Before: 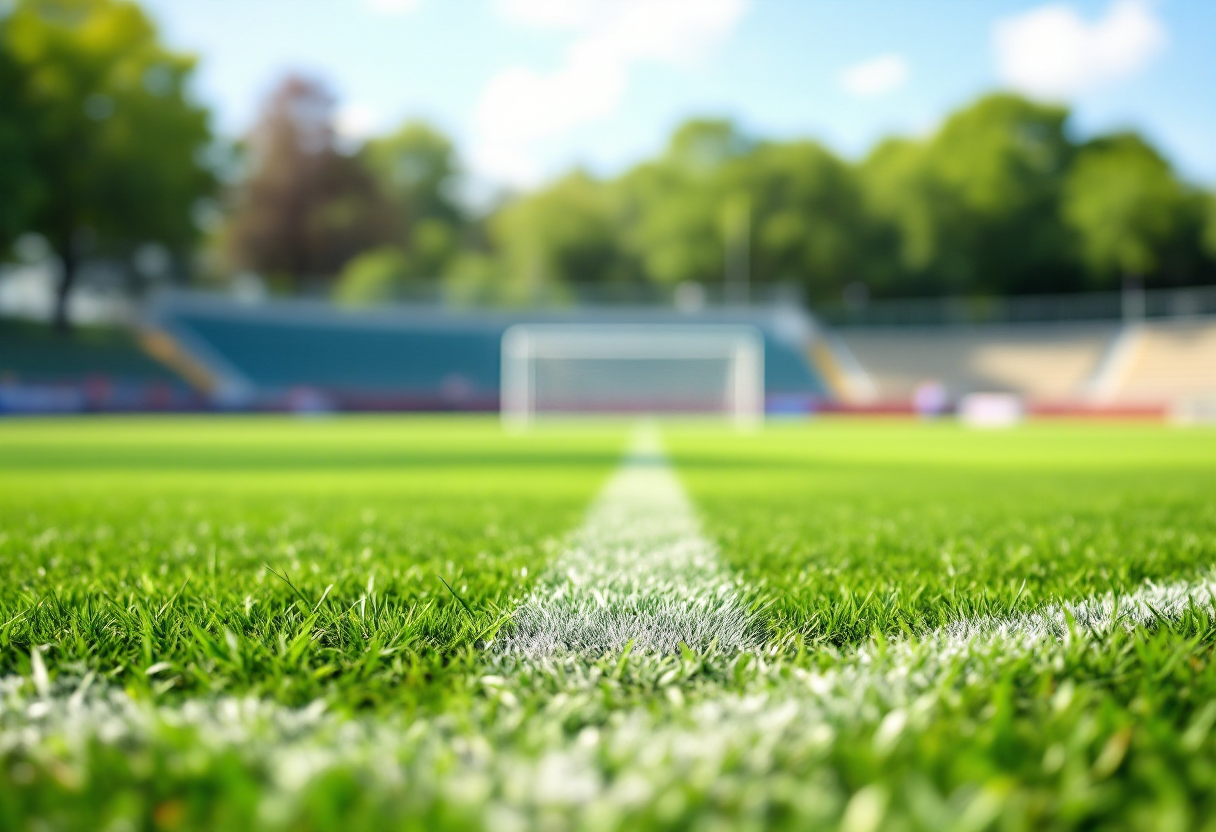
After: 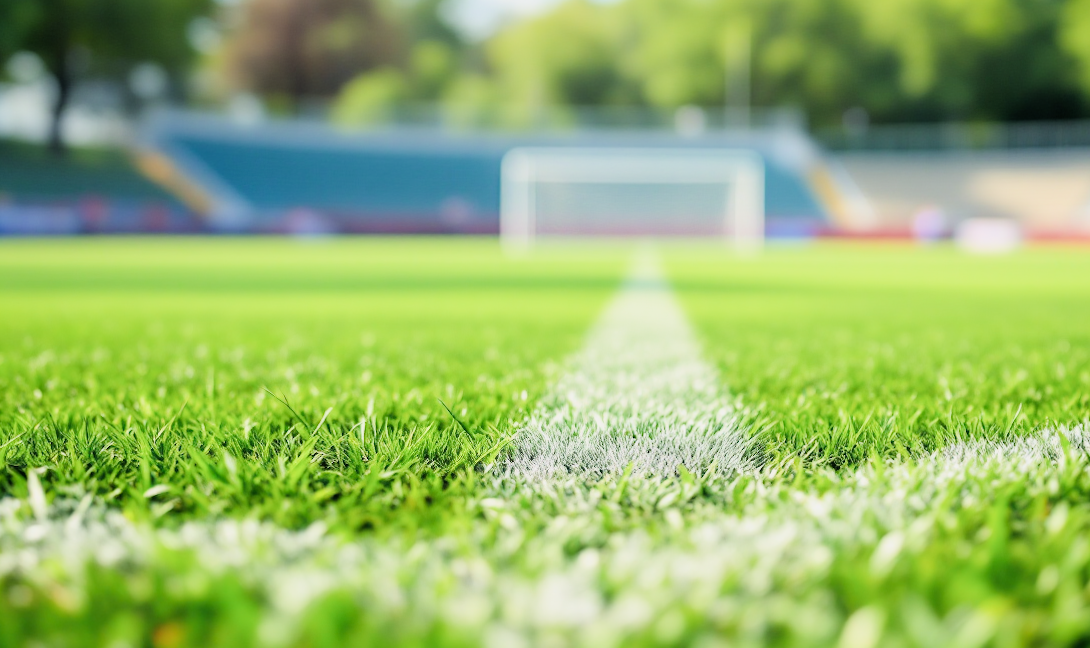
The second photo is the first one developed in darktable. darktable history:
filmic rgb: black relative exposure -7.65 EV, white relative exposure 4.56 EV, hardness 3.61
crop: top 20.916%, right 9.437%, bottom 0.316%
rotate and perspective: rotation 0.174°, lens shift (vertical) 0.013, lens shift (horizontal) 0.019, shear 0.001, automatic cropping original format, crop left 0.007, crop right 0.991, crop top 0.016, crop bottom 0.997
exposure: exposure 0.999 EV, compensate highlight preservation false
